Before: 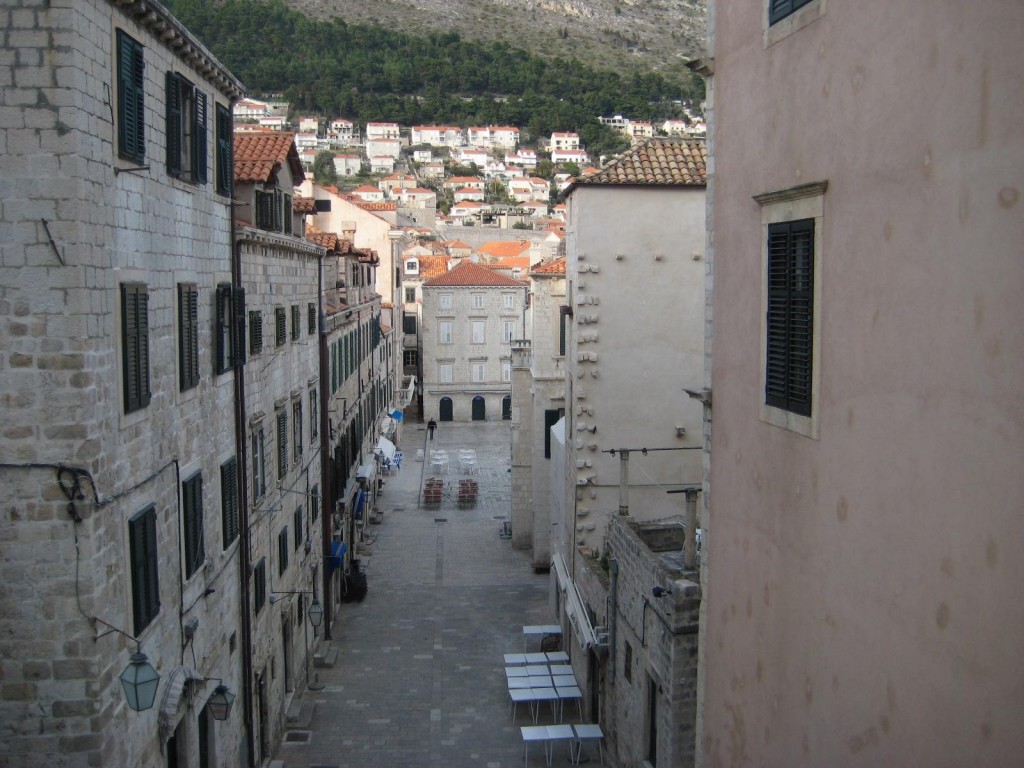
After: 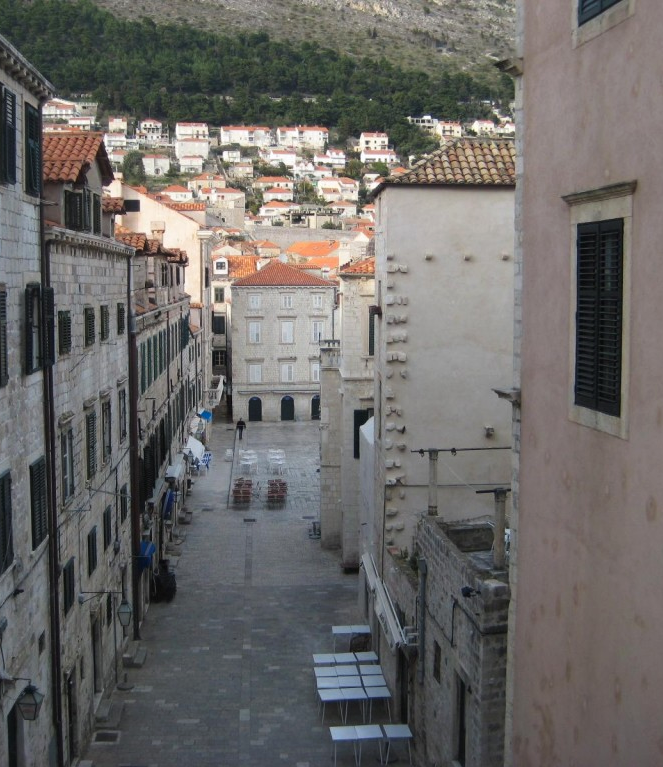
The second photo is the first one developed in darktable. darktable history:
crop and rotate: left 18.734%, right 16.485%
tone curve: curves: ch0 [(0, 0) (0.003, 0.014) (0.011, 0.019) (0.025, 0.029) (0.044, 0.047) (0.069, 0.071) (0.1, 0.101) (0.136, 0.131) (0.177, 0.166) (0.224, 0.212) (0.277, 0.263) (0.335, 0.32) (0.399, 0.387) (0.468, 0.459) (0.543, 0.541) (0.623, 0.626) (0.709, 0.717) (0.801, 0.813) (0.898, 0.909) (1, 1)], preserve colors none
